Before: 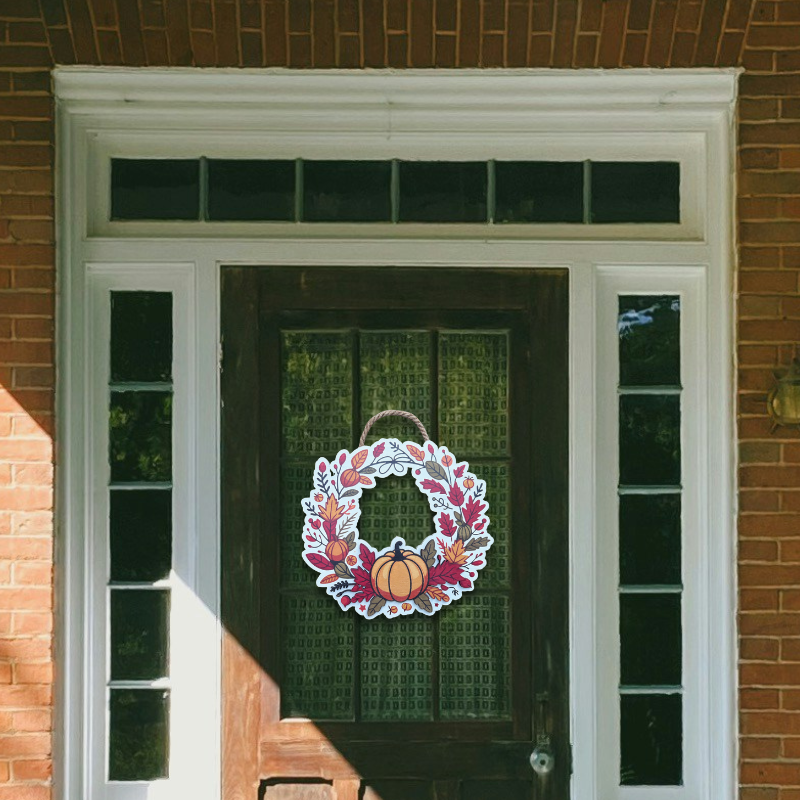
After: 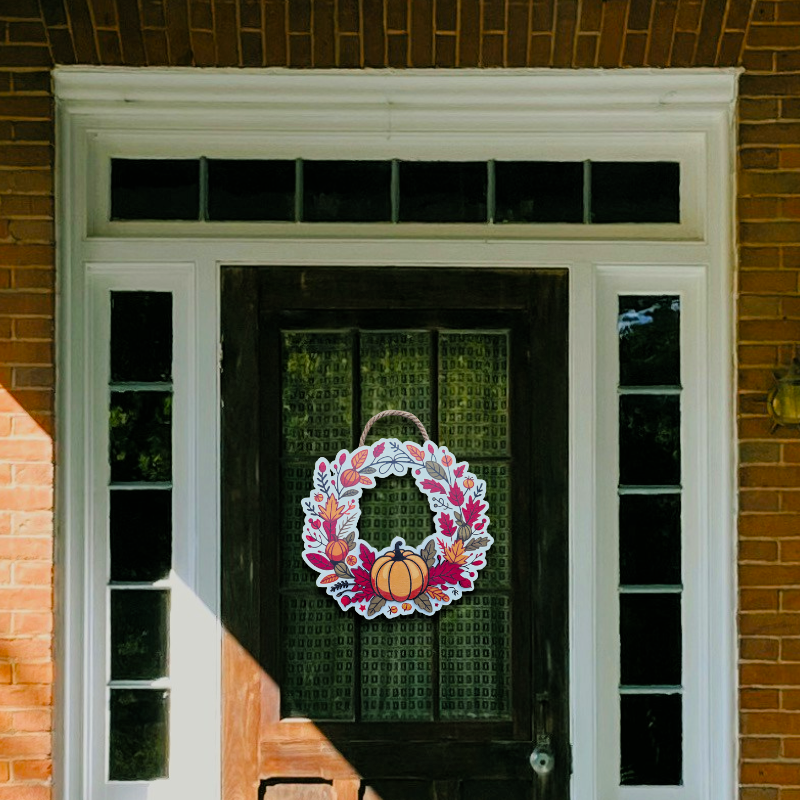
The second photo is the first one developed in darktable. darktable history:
filmic rgb: black relative exposure -7.75 EV, white relative exposure 4.4 EV, threshold 3 EV, target black luminance 0%, hardness 3.76, latitude 50.51%, contrast 1.074, highlights saturation mix 10%, shadows ↔ highlights balance -0.22%, color science v4 (2020), enable highlight reconstruction true
tone curve: curves: ch0 [(0, 0) (0.003, 0.003) (0.011, 0.011) (0.025, 0.025) (0.044, 0.044) (0.069, 0.069) (0.1, 0.099) (0.136, 0.135) (0.177, 0.176) (0.224, 0.223) (0.277, 0.275) (0.335, 0.333) (0.399, 0.396) (0.468, 0.465) (0.543, 0.541) (0.623, 0.622) (0.709, 0.708) (0.801, 0.8) (0.898, 0.897) (1, 1)], preserve colors none
tone equalizer: on, module defaults
